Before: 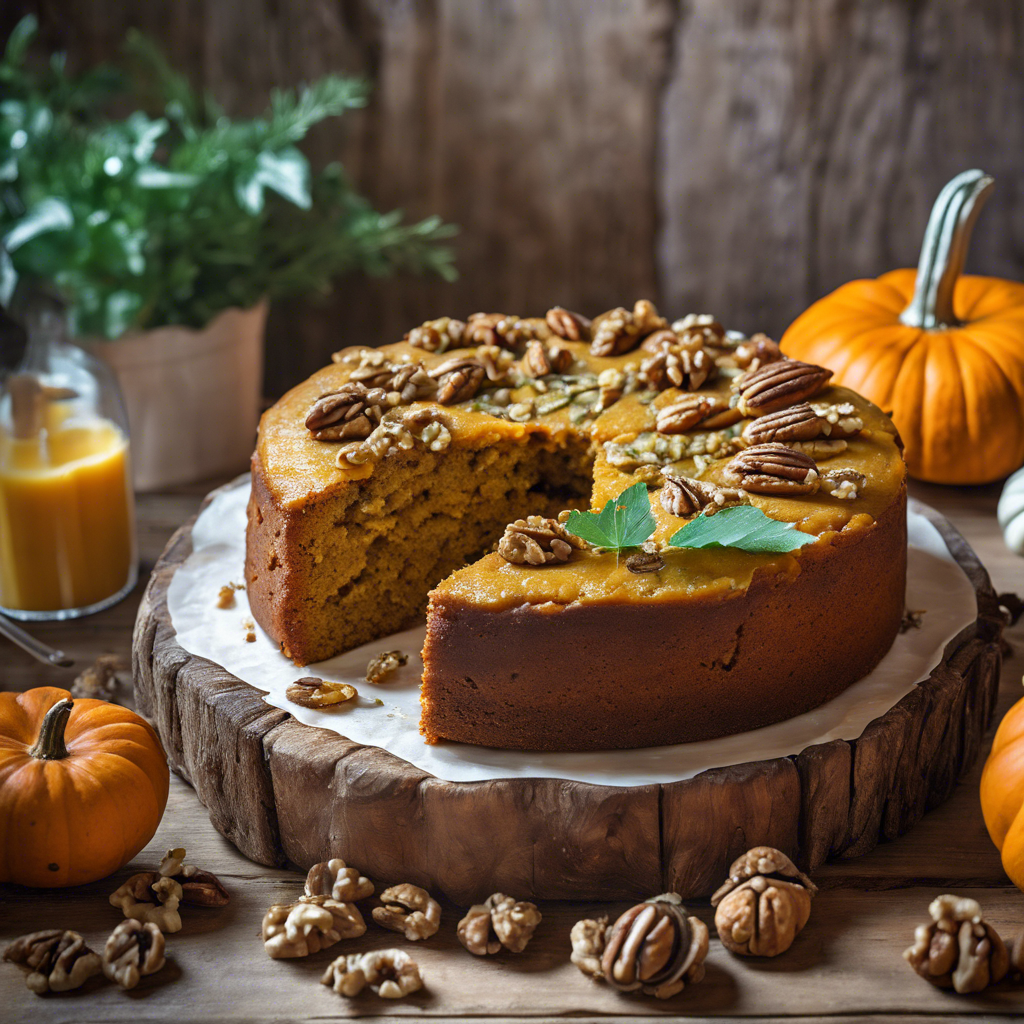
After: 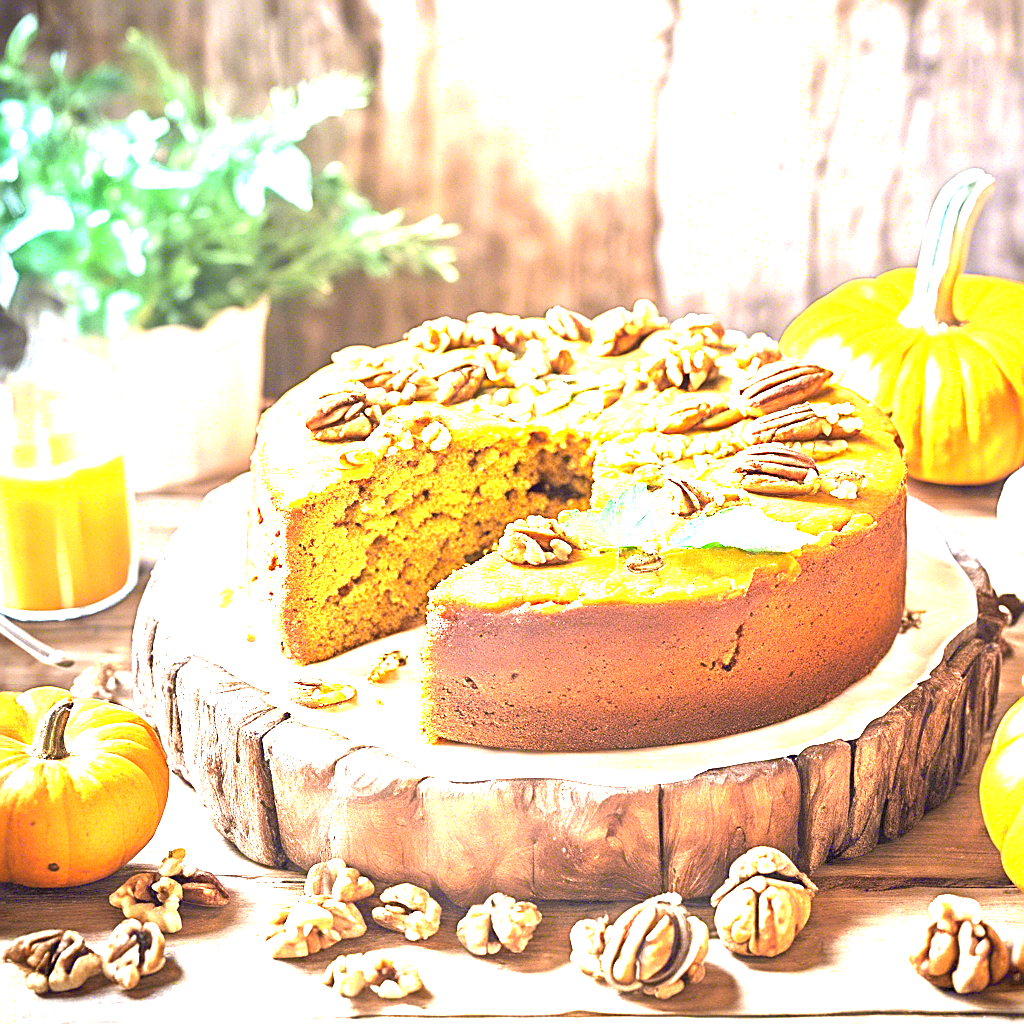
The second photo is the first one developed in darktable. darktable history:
sharpen: amount 0.572
exposure: black level correction 0, exposure 4.008 EV, compensate highlight preservation false
